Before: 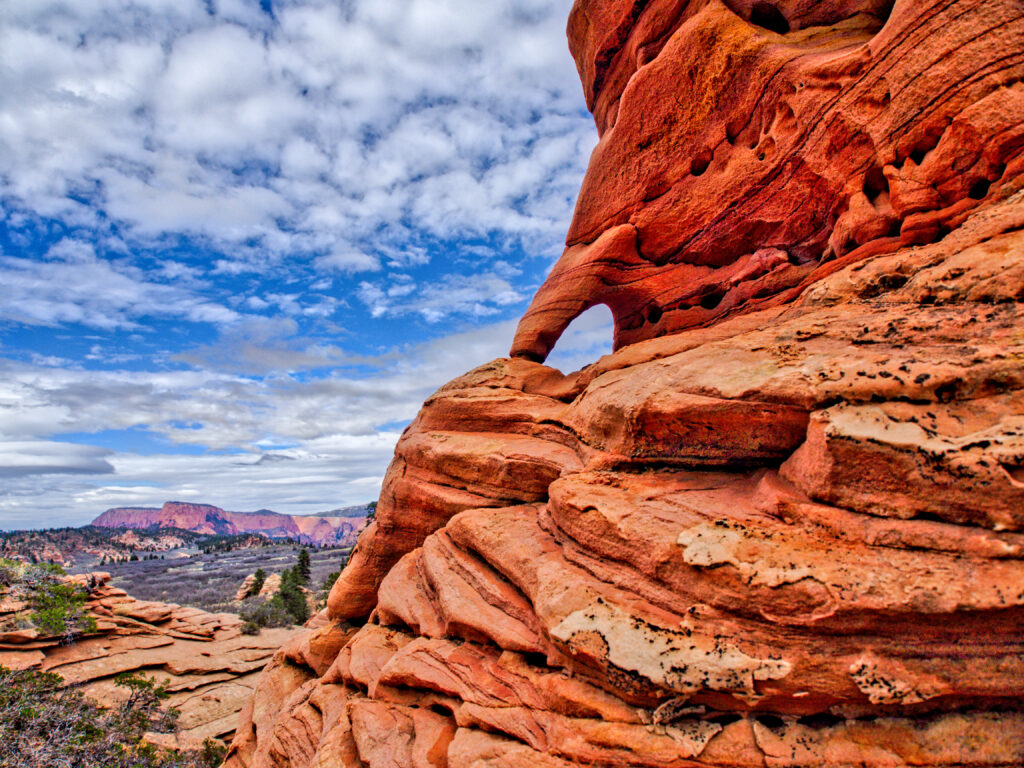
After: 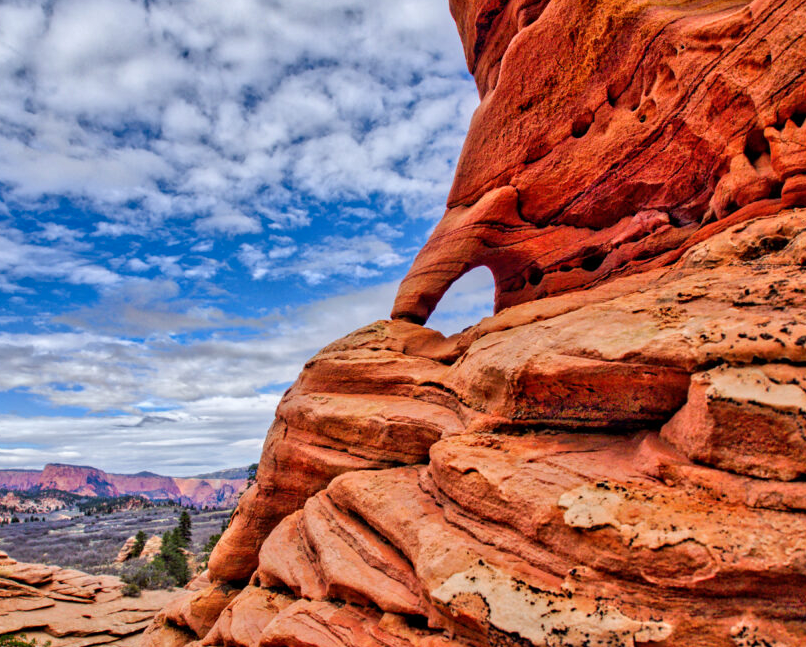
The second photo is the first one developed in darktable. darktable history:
shadows and highlights: low approximation 0.01, soften with gaussian
crop: left 11.677%, top 5.067%, right 9.571%, bottom 10.647%
